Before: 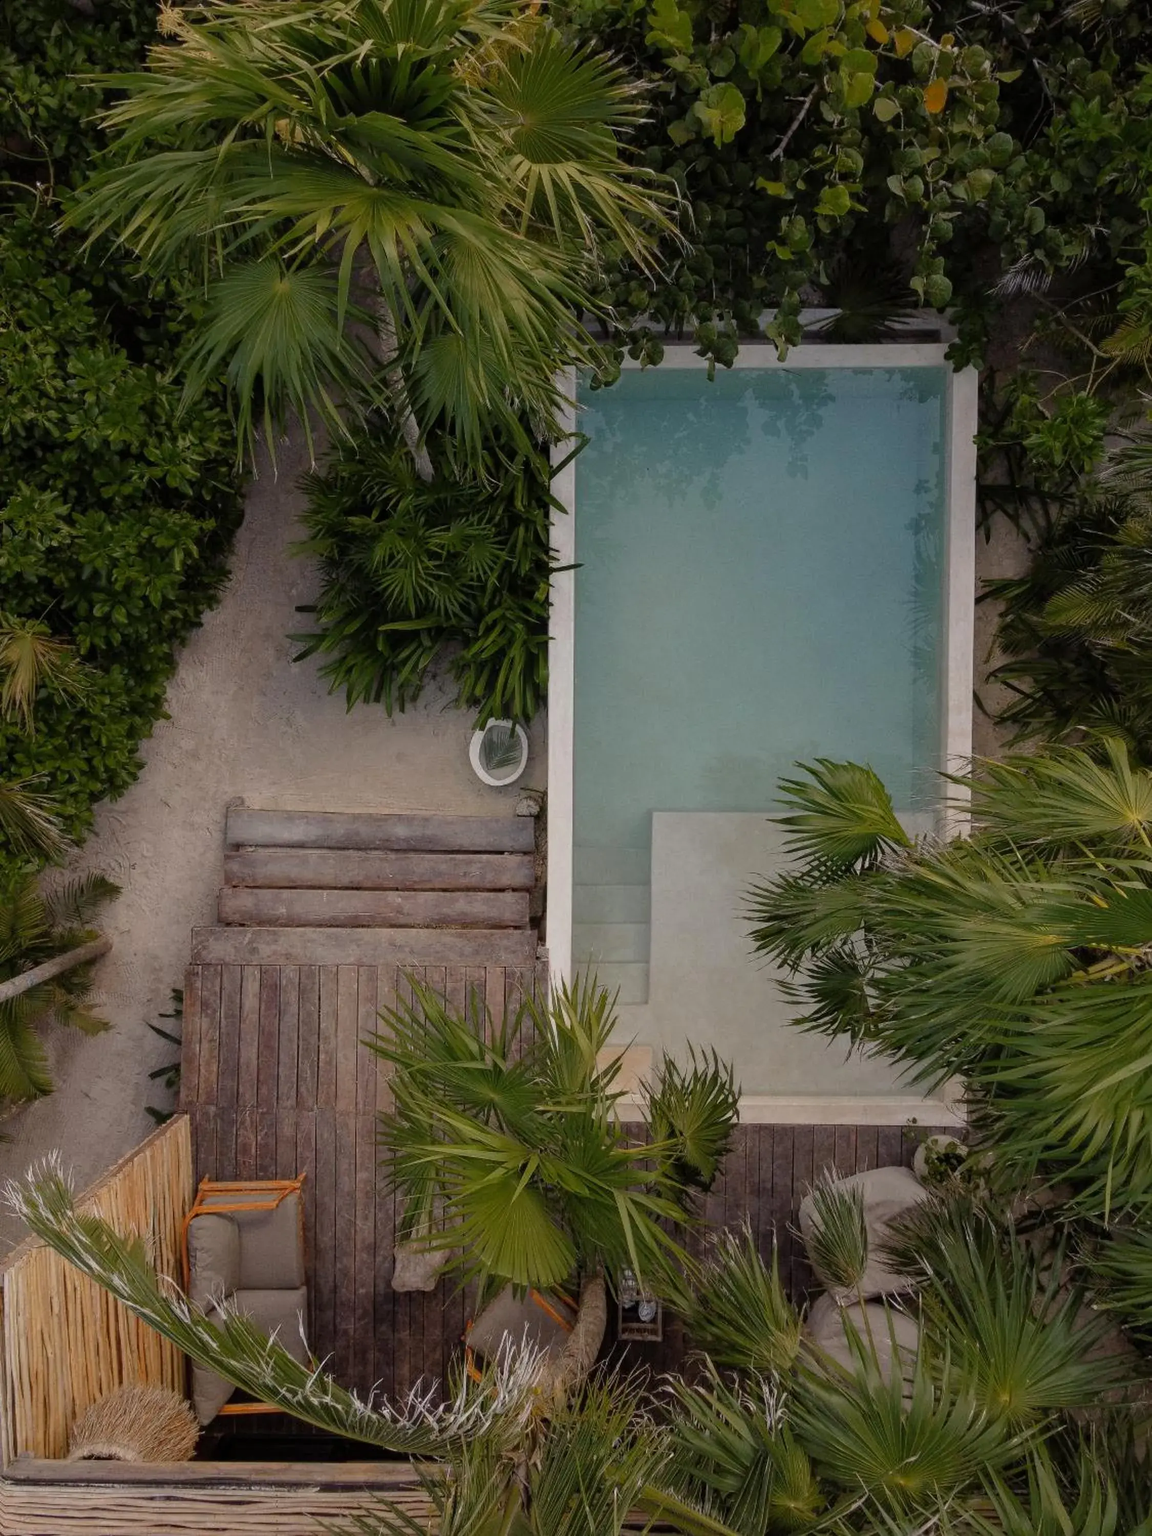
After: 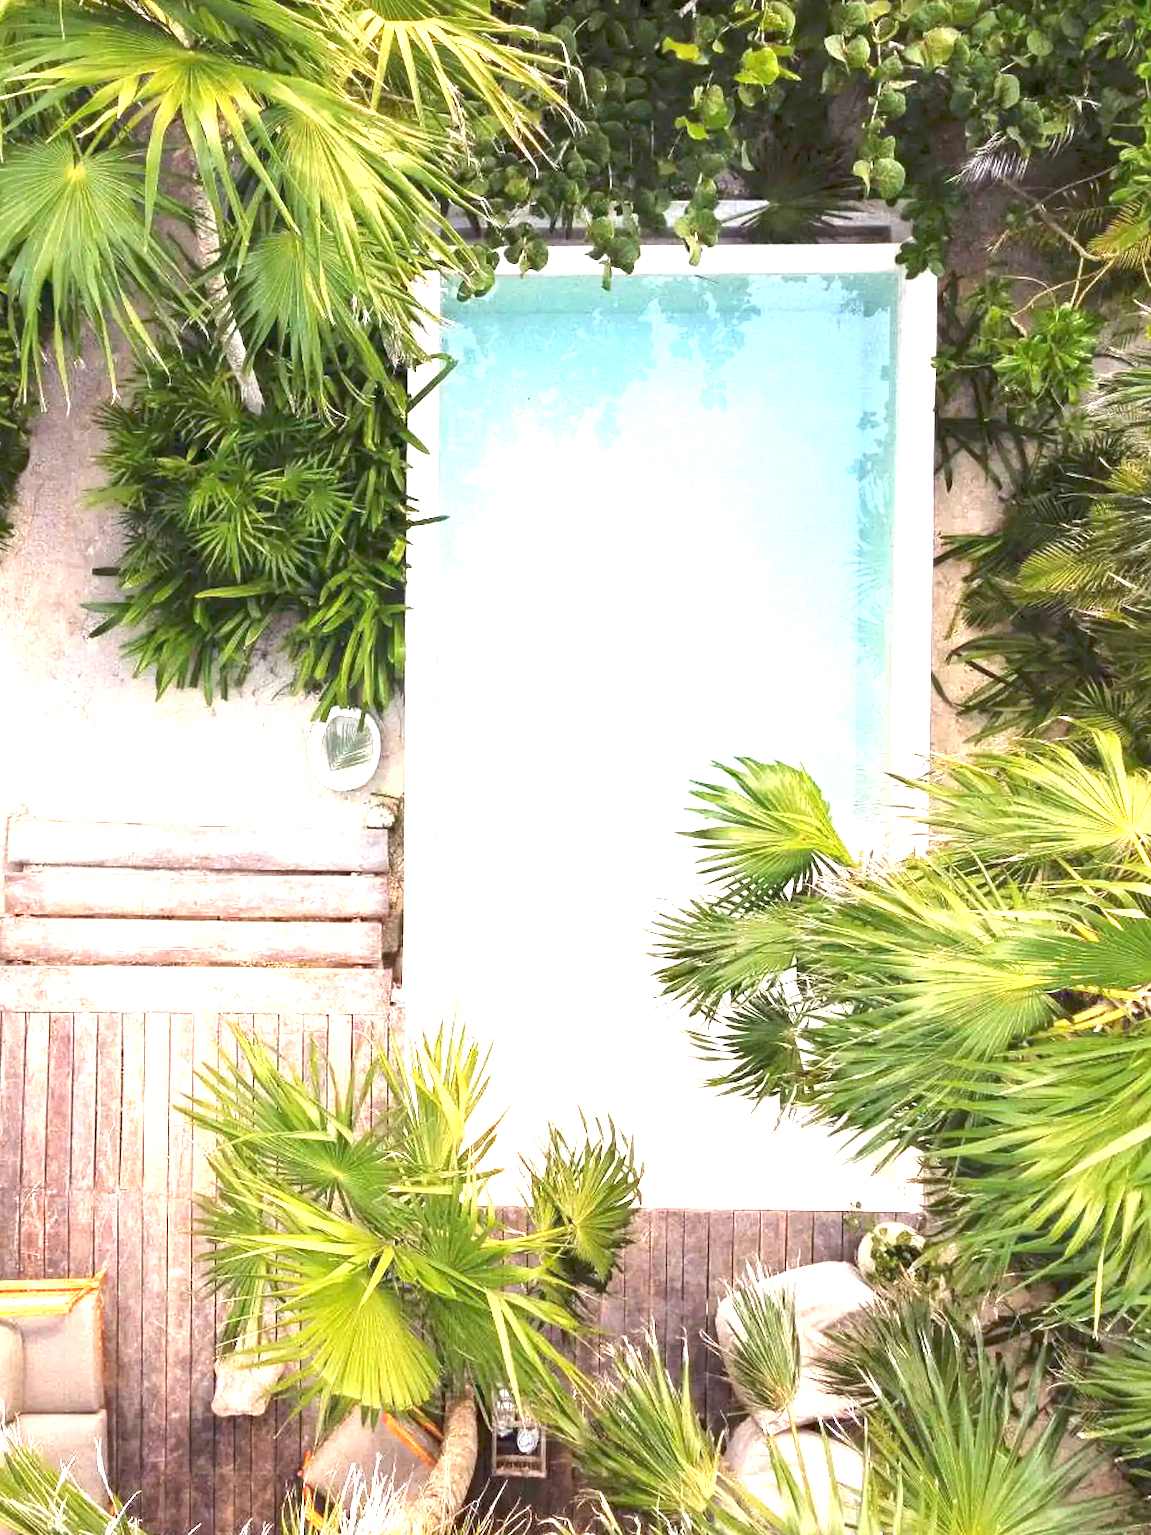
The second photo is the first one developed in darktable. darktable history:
crop: left 19.159%, top 9.58%, bottom 9.58%
exposure: exposure 3 EV, compensate highlight preservation false
rgb curve: curves: ch0 [(0, 0) (0.093, 0.159) (0.241, 0.265) (0.414, 0.42) (1, 1)], compensate middle gray true, preserve colors basic power
